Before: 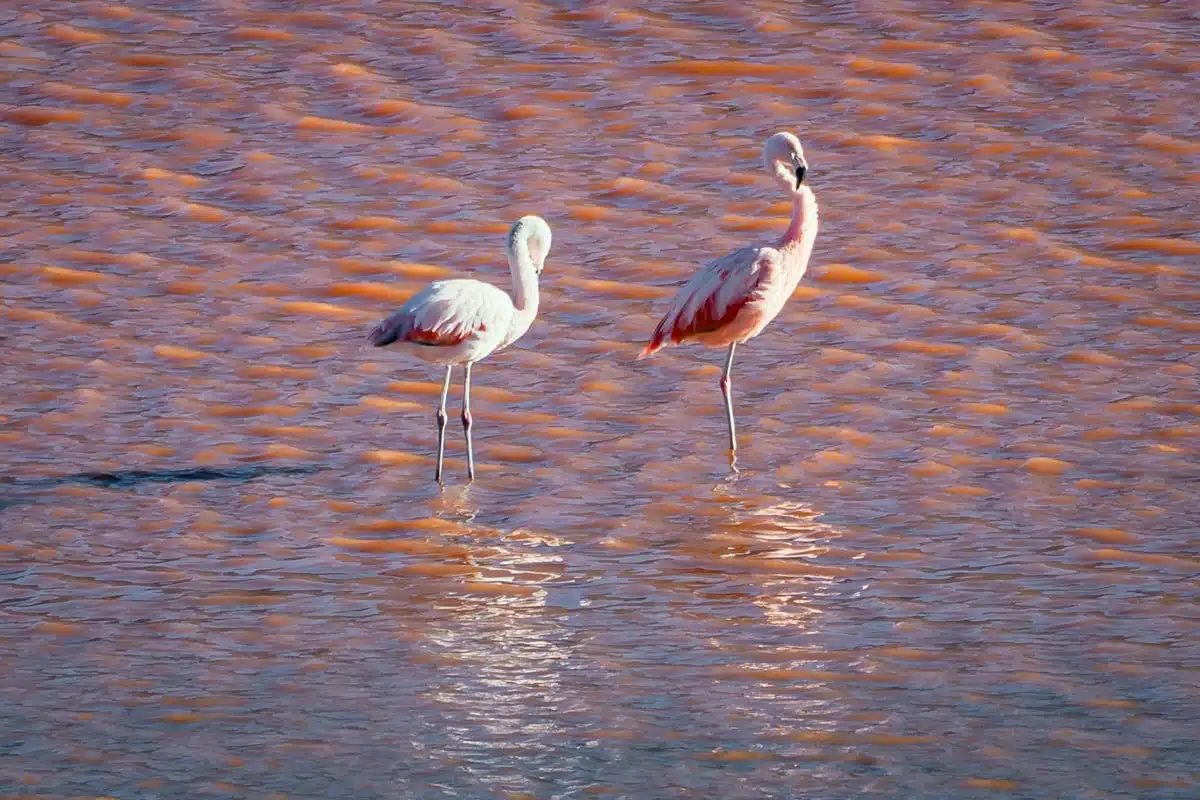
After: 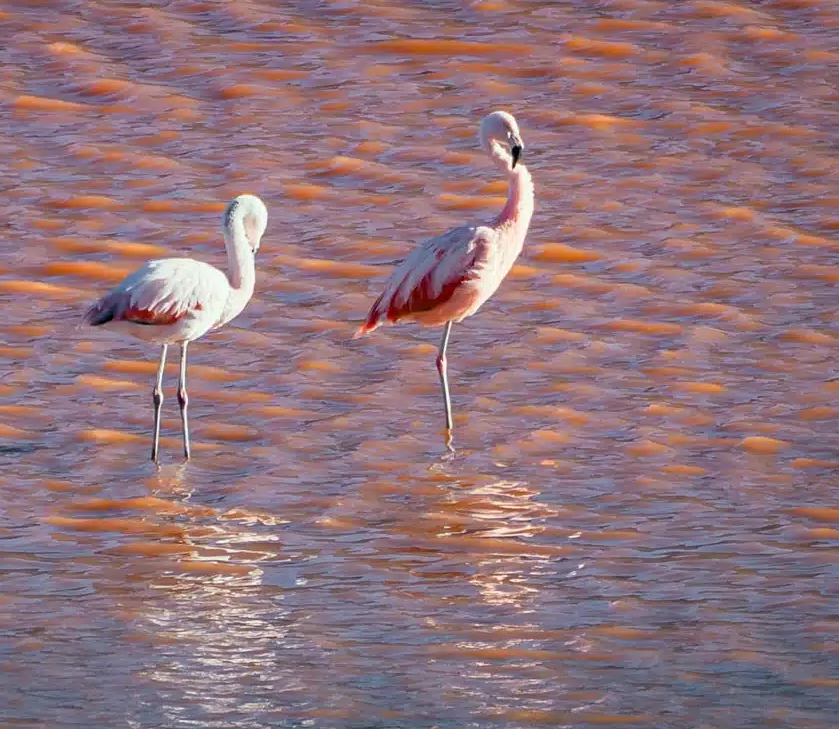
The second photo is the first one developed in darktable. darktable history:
crop and rotate: left 23.74%, top 2.703%, right 6.265%, bottom 6.163%
